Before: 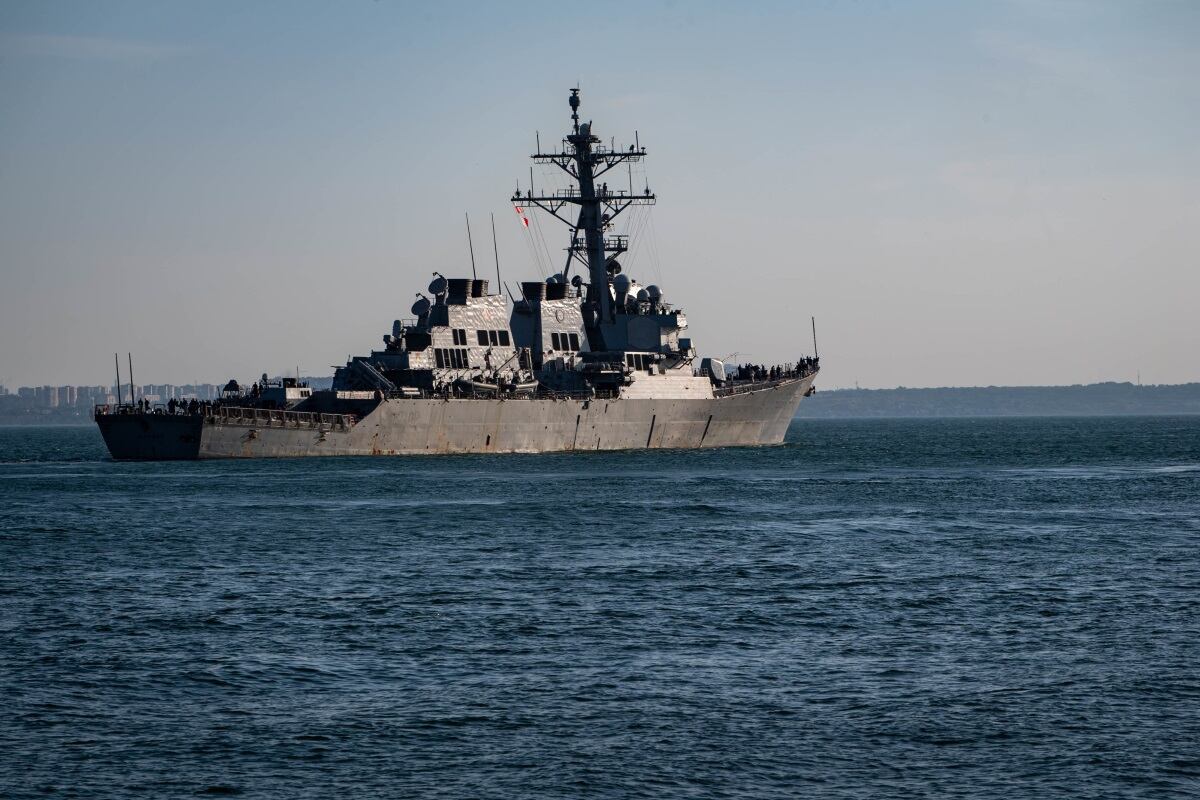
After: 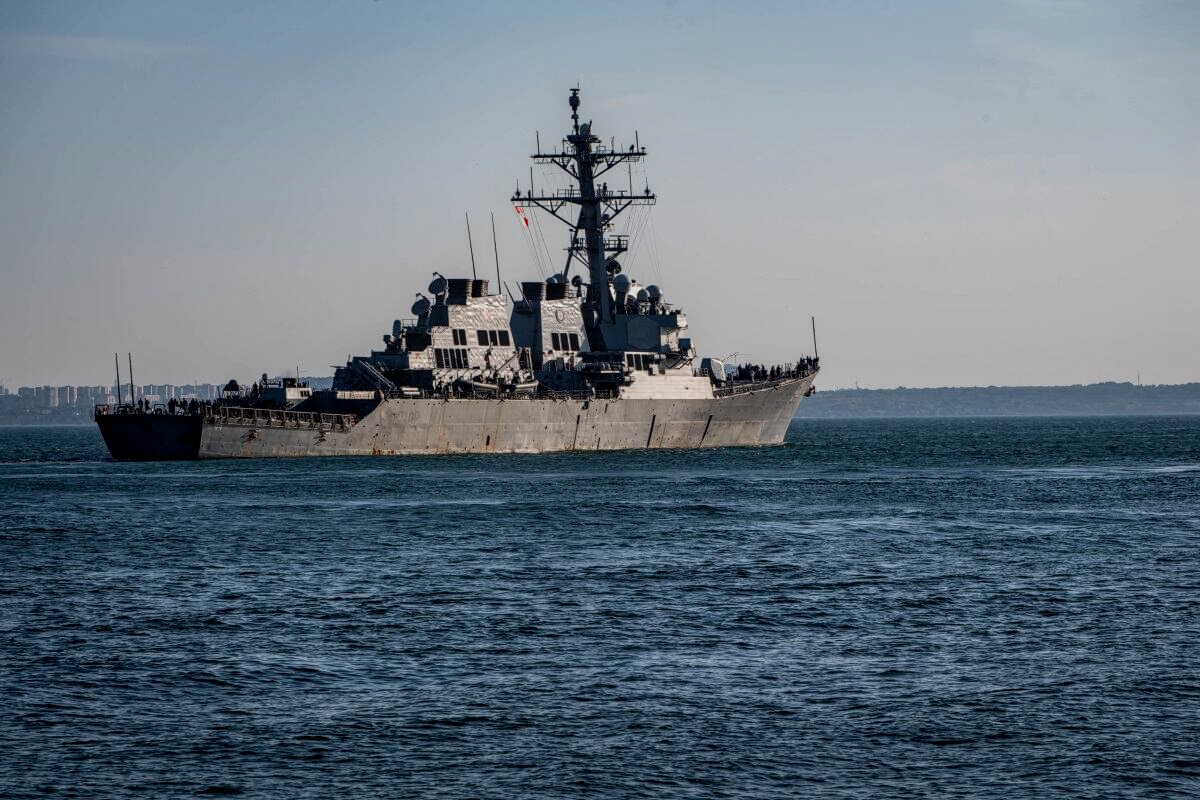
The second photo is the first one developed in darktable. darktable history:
sigmoid: contrast 1.22, skew 0.65
local contrast: detail 130%
